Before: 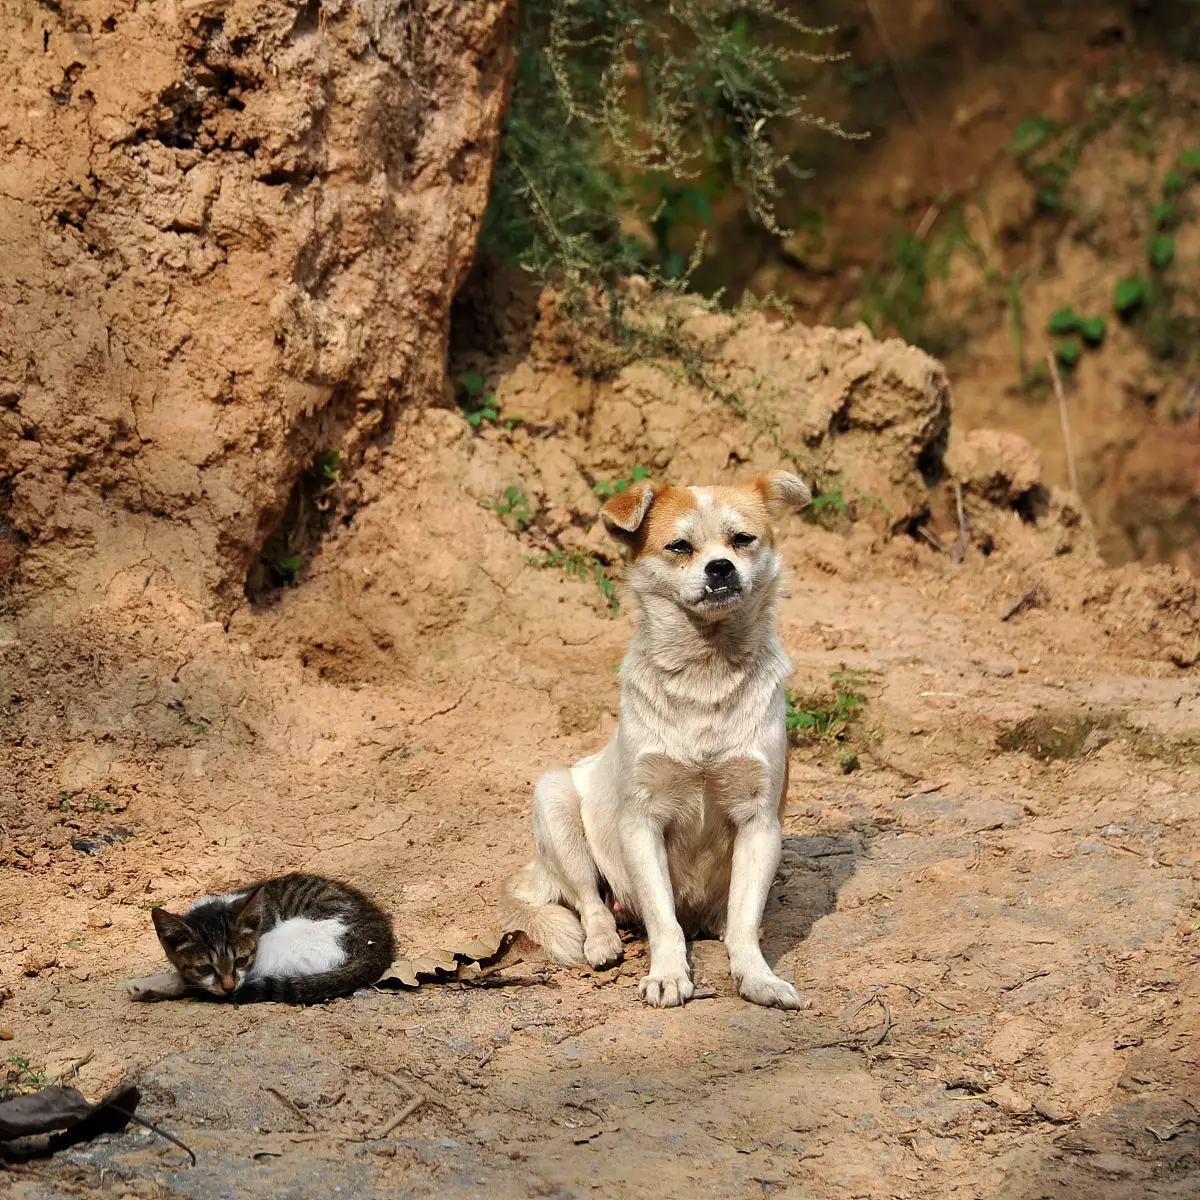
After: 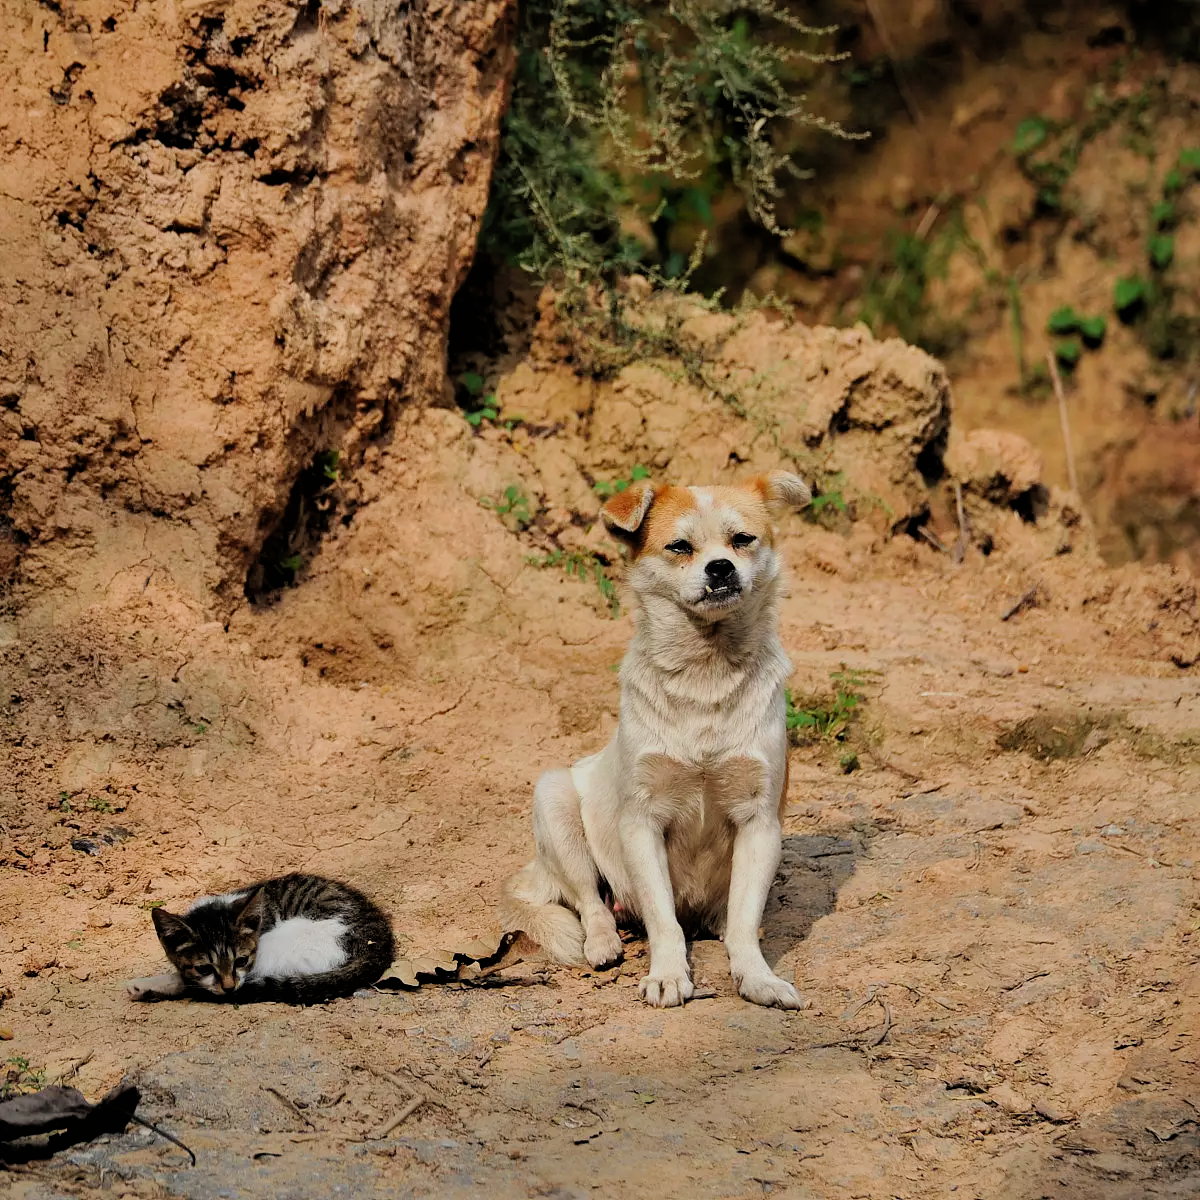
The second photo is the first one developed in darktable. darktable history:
contrast brightness saturation: saturation 0.096
shadows and highlights: shadows 39.24, highlights -59.92
filmic rgb: black relative exposure -7.78 EV, white relative exposure 4.44 EV, hardness 3.76, latitude 49.08%, contrast 1.1
